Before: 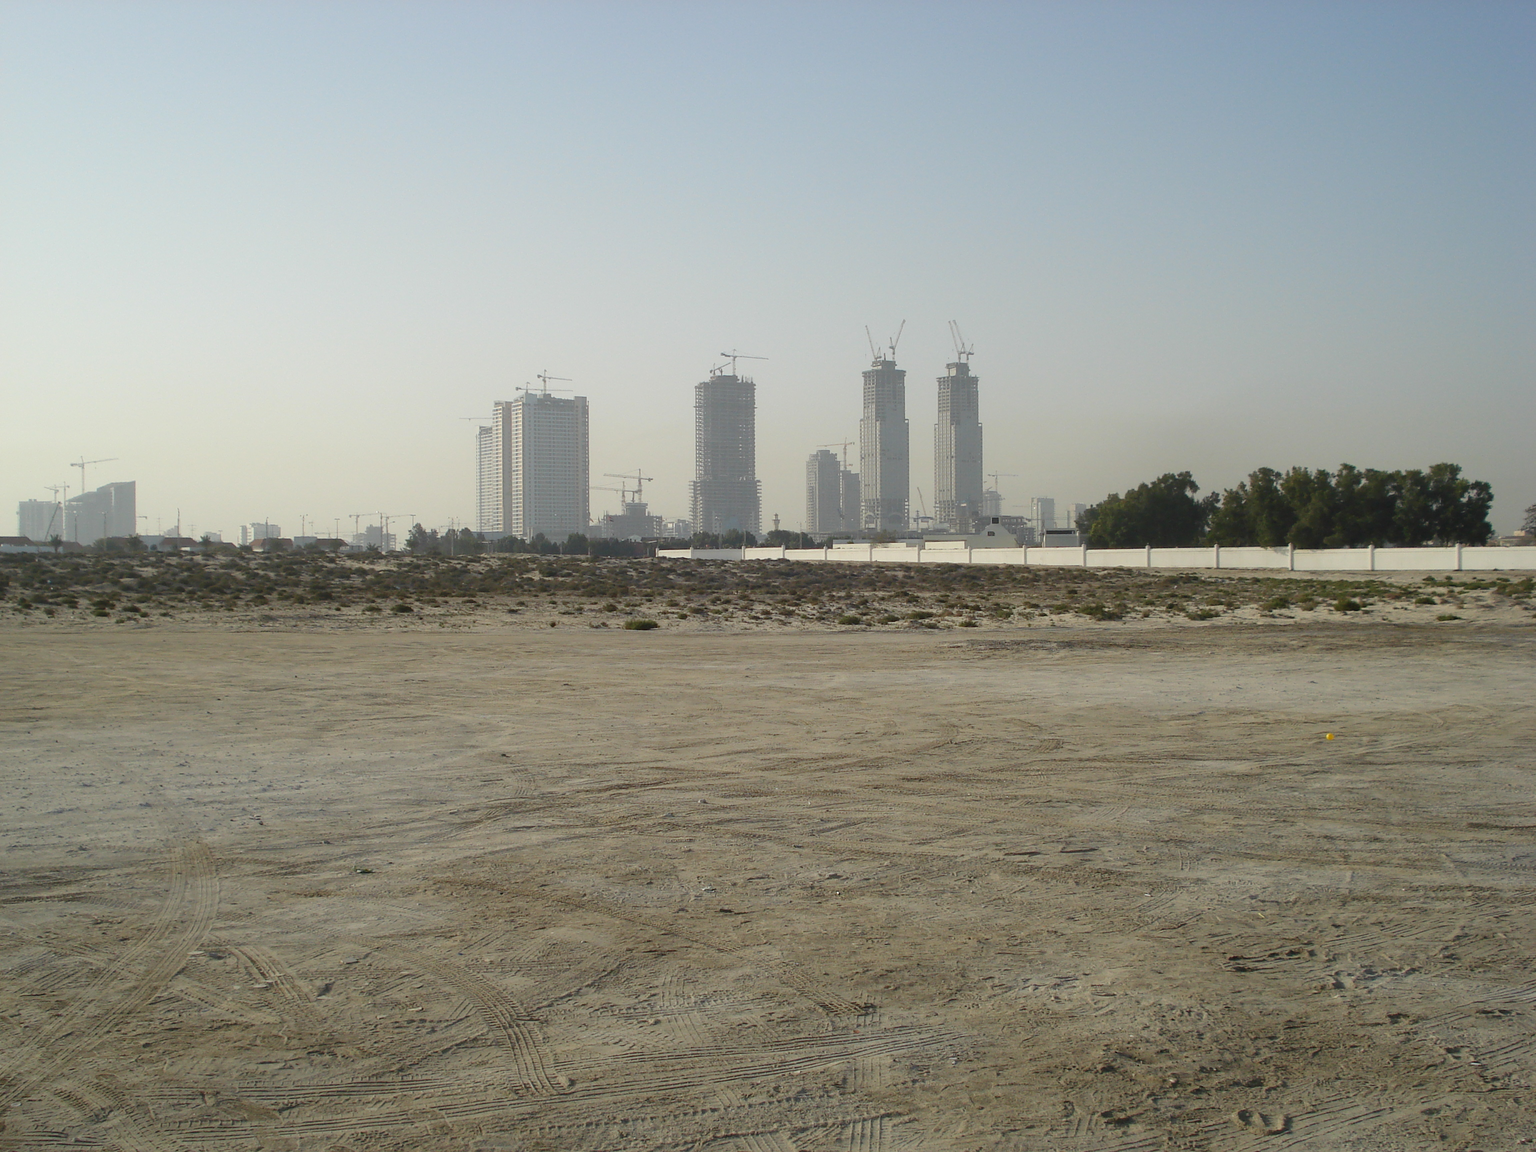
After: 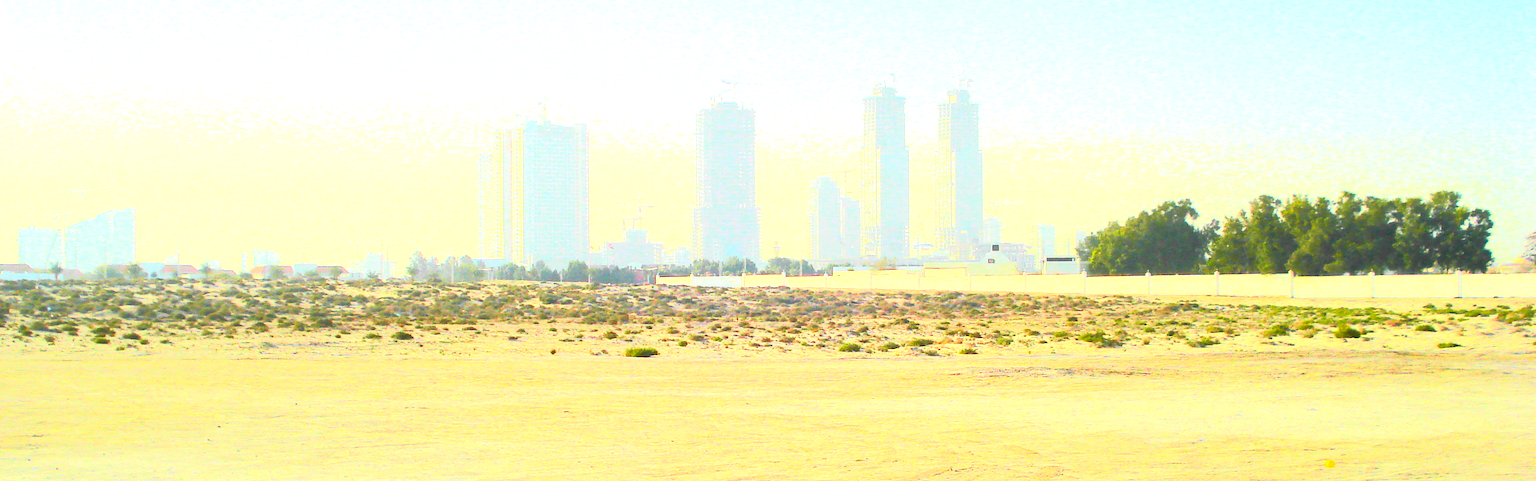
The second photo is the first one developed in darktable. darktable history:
tone curve: curves: ch0 [(0, 0) (0.046, 0.031) (0.163, 0.114) (0.391, 0.432) (0.488, 0.561) (0.695, 0.839) (0.785, 0.904) (1, 0.965)]; ch1 [(0, 0) (0.248, 0.252) (0.427, 0.412) (0.482, 0.462) (0.499, 0.497) (0.518, 0.52) (0.535, 0.577) (0.585, 0.623) (0.679, 0.743) (0.788, 0.809) (1, 1)]; ch2 [(0, 0) (0.313, 0.262) (0.427, 0.417) (0.473, 0.47) (0.503, 0.503) (0.523, 0.515) (0.557, 0.596) (0.598, 0.646) (0.708, 0.771) (1, 1)], color space Lab, independent channels, preserve colors none
crop and rotate: top 23.706%, bottom 34.522%
exposure: black level correction 0, exposure 2.102 EV, compensate highlight preservation false
color balance rgb: shadows lift › chroma 0.791%, shadows lift › hue 114.77°, power › hue 213.84°, global offset › luminance 0.754%, perceptual saturation grading › global saturation 19.788%, global vibrance 50.127%
